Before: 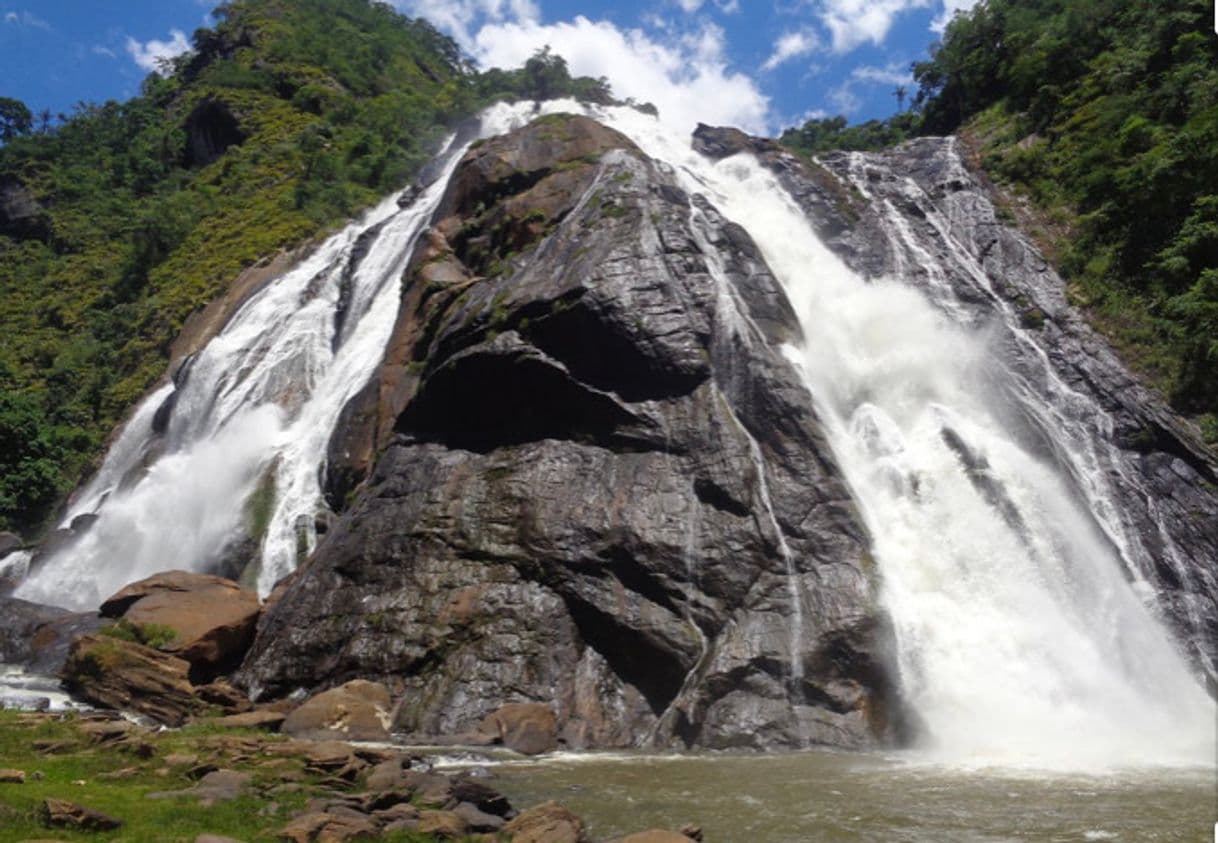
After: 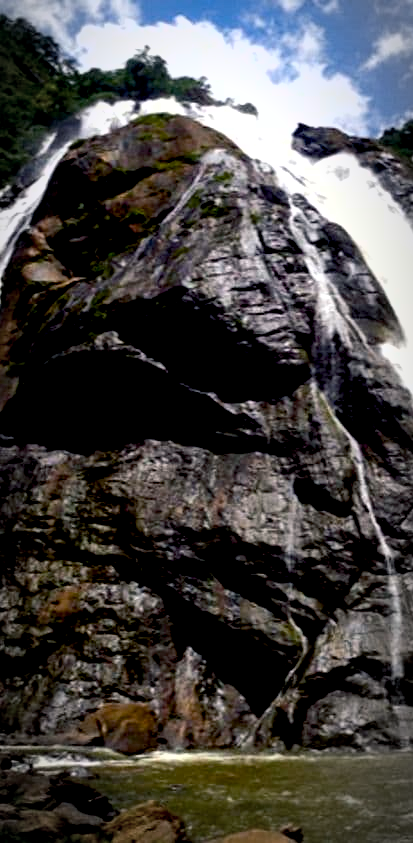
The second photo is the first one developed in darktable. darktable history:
crop: left 32.921%, right 33.143%
shadows and highlights: radius 332.39, shadows 55.14, highlights -99.55, compress 94.37%, soften with gaussian
exposure: black level correction 0.054, exposure -0.032 EV, compensate exposure bias true, compensate highlight preservation false
tone equalizer: -8 EV -0.778 EV, -7 EV -0.739 EV, -6 EV -0.624 EV, -5 EV -0.417 EV, -3 EV 0.399 EV, -2 EV 0.6 EV, -1 EV 0.685 EV, +0 EV 0.738 EV, edges refinement/feathering 500, mask exposure compensation -1.57 EV, preserve details no
color balance rgb: shadows lift › chroma 2.025%, shadows lift › hue 220.55°, perceptual saturation grading › global saturation 19.57%, global vibrance 24.075%
vignetting: saturation -0.638, automatic ratio true, unbound false
